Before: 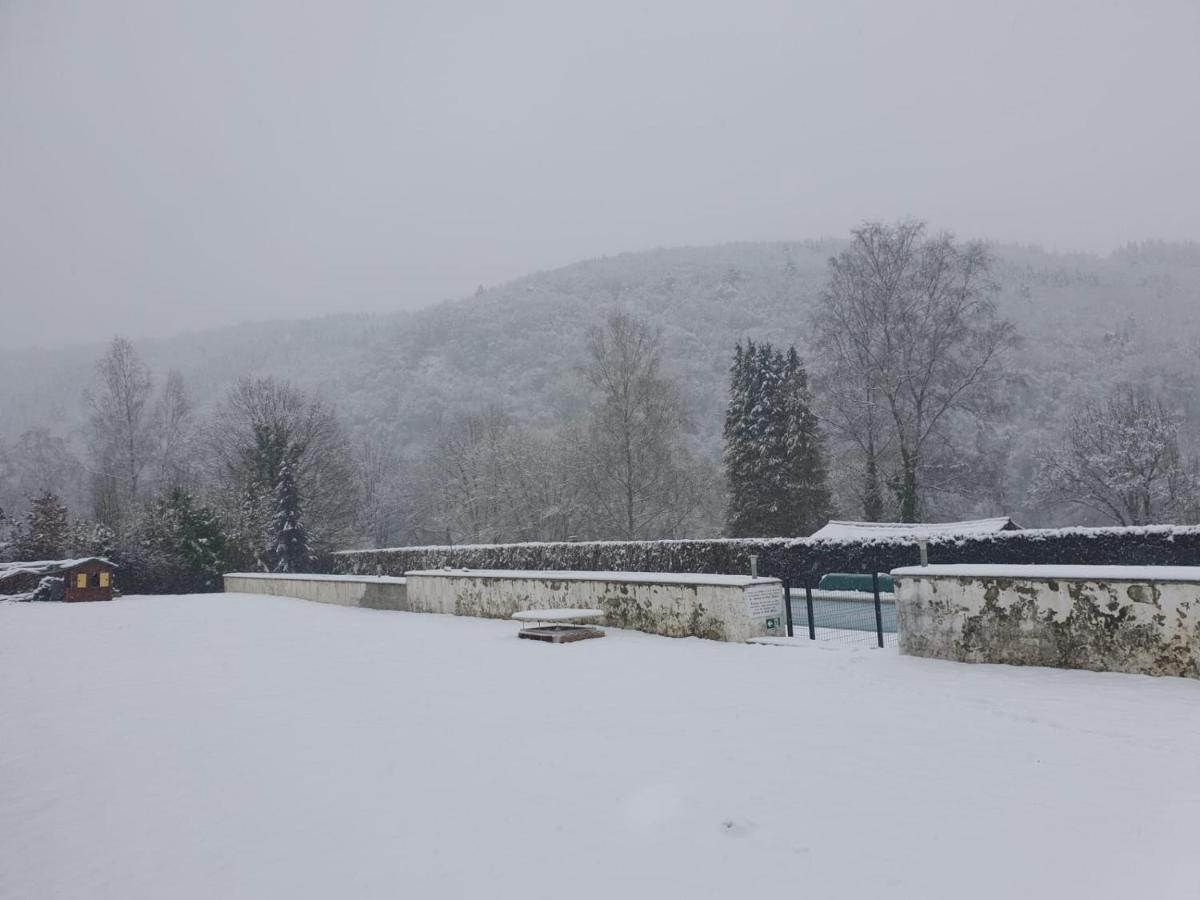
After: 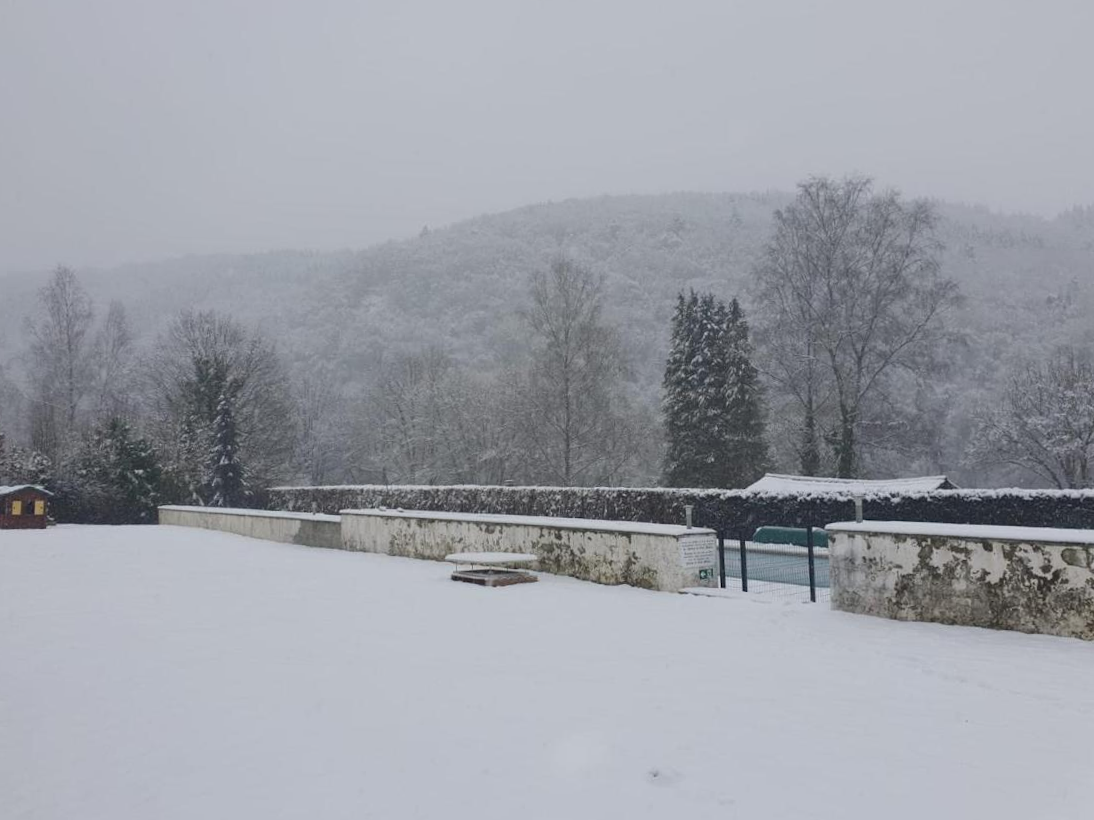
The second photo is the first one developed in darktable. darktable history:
crop and rotate: angle -1.96°, left 3.097%, top 4.154%, right 1.586%, bottom 0.529%
color balance rgb: perceptual saturation grading › global saturation -3%
